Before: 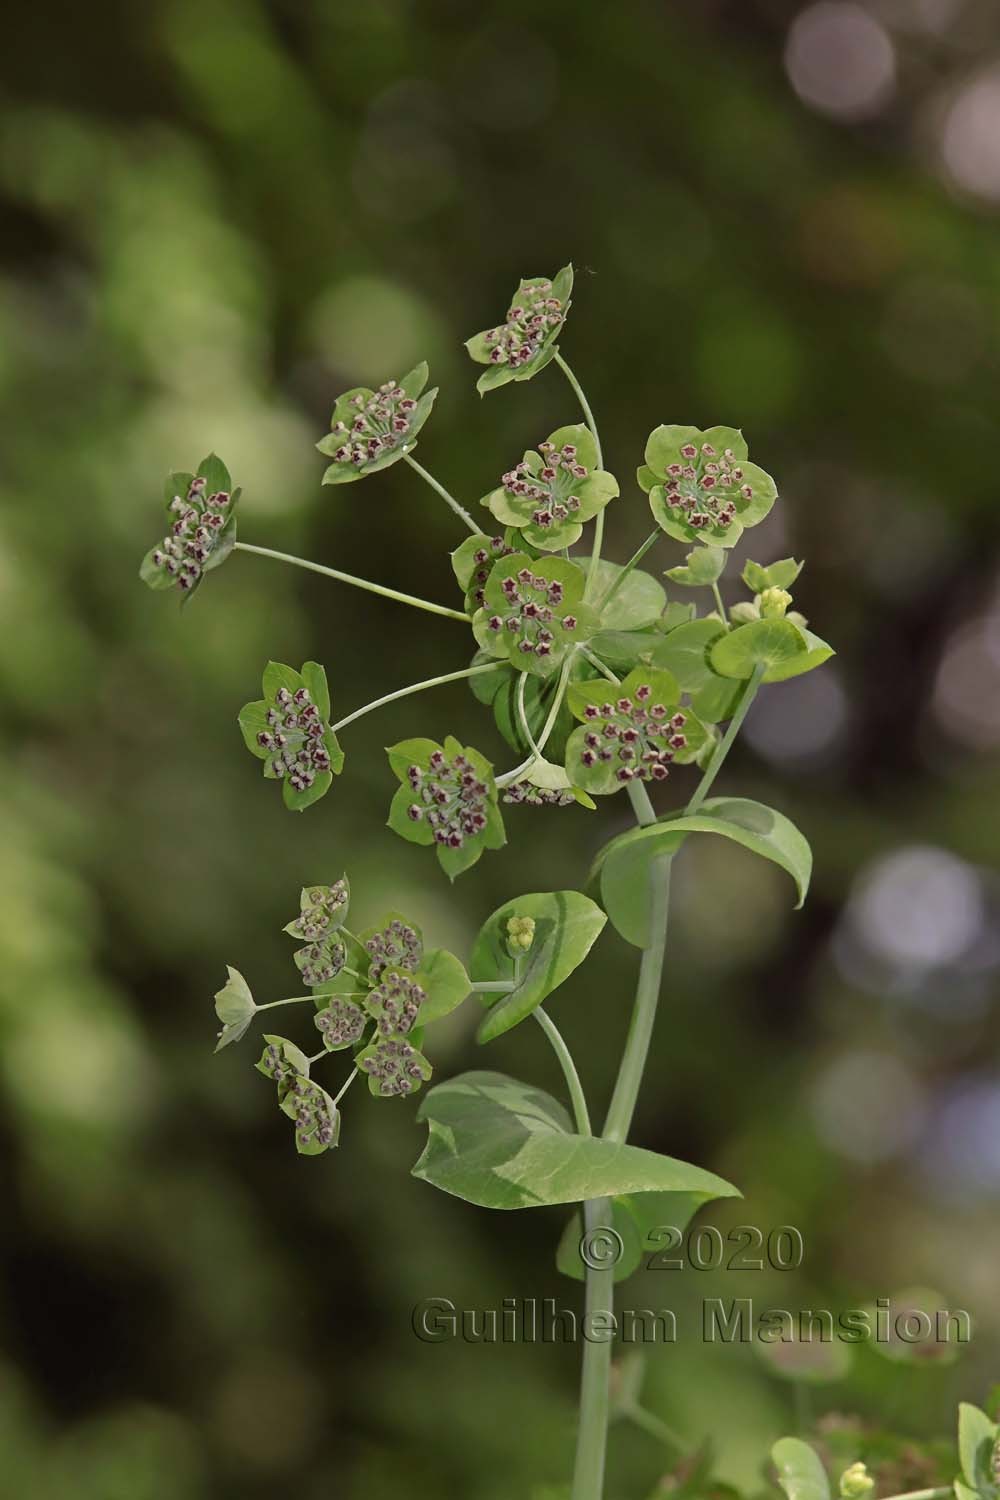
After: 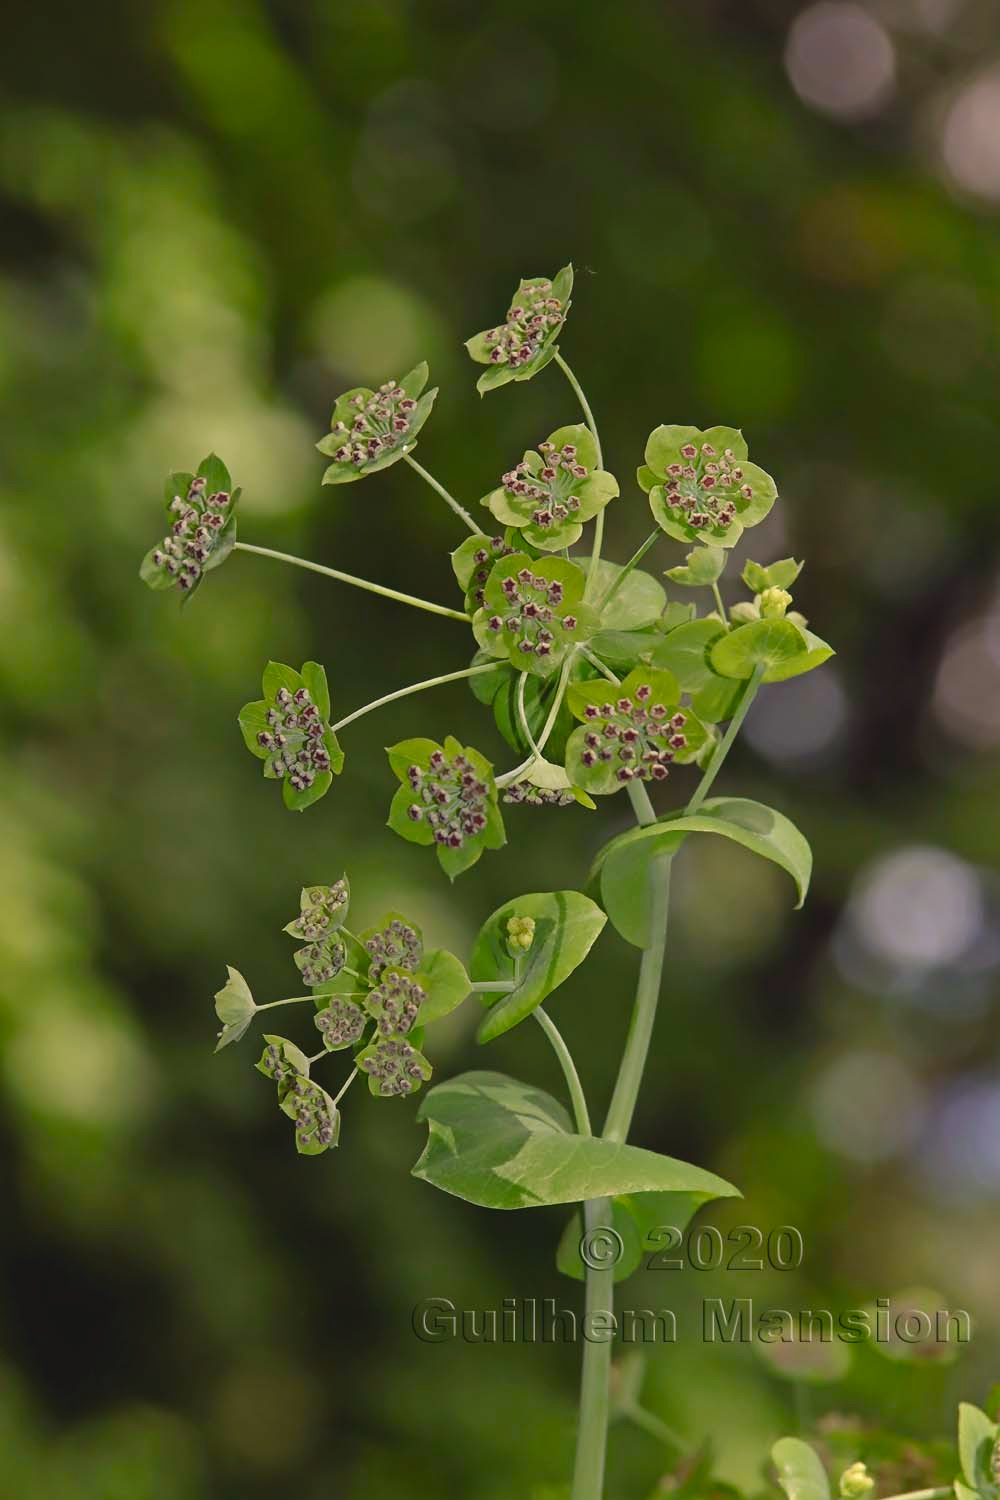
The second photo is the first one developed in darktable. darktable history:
color balance rgb: shadows lift › chroma 2%, shadows lift › hue 219.6°, power › hue 313.2°, highlights gain › chroma 3%, highlights gain › hue 75.6°, global offset › luminance 0.5%, perceptual saturation grading › global saturation 15.33%, perceptual saturation grading › highlights -19.33%, perceptual saturation grading › shadows 20%, global vibrance 20%
white balance: emerald 1
